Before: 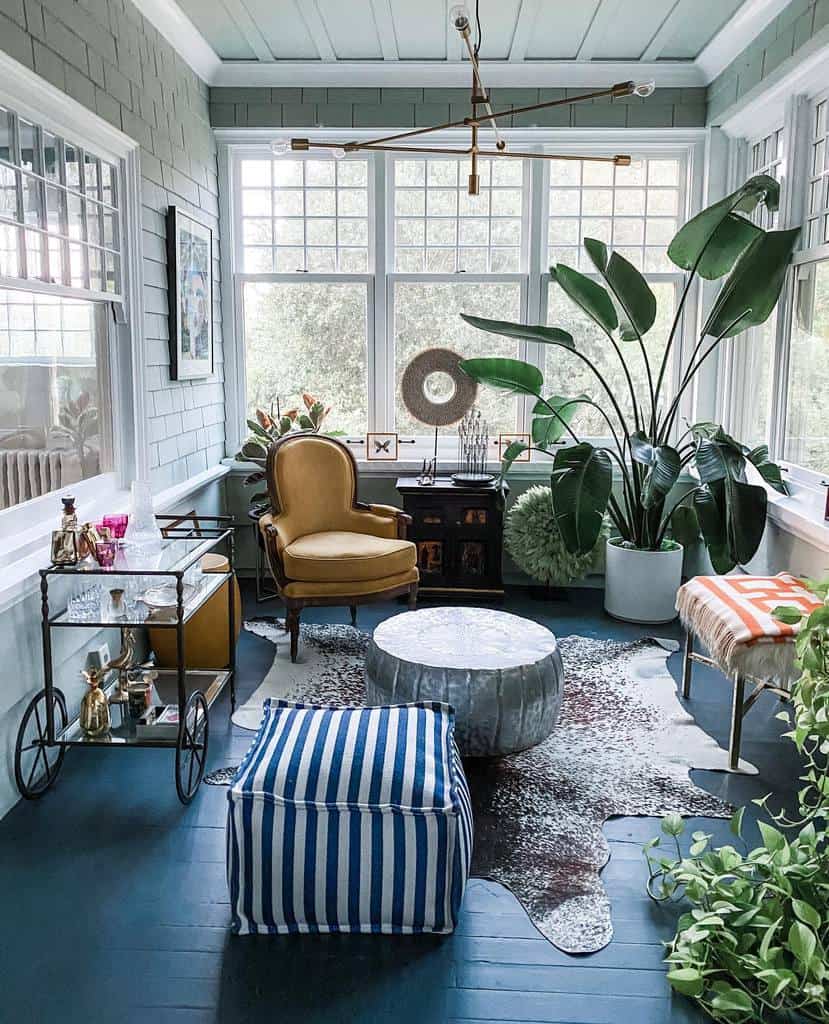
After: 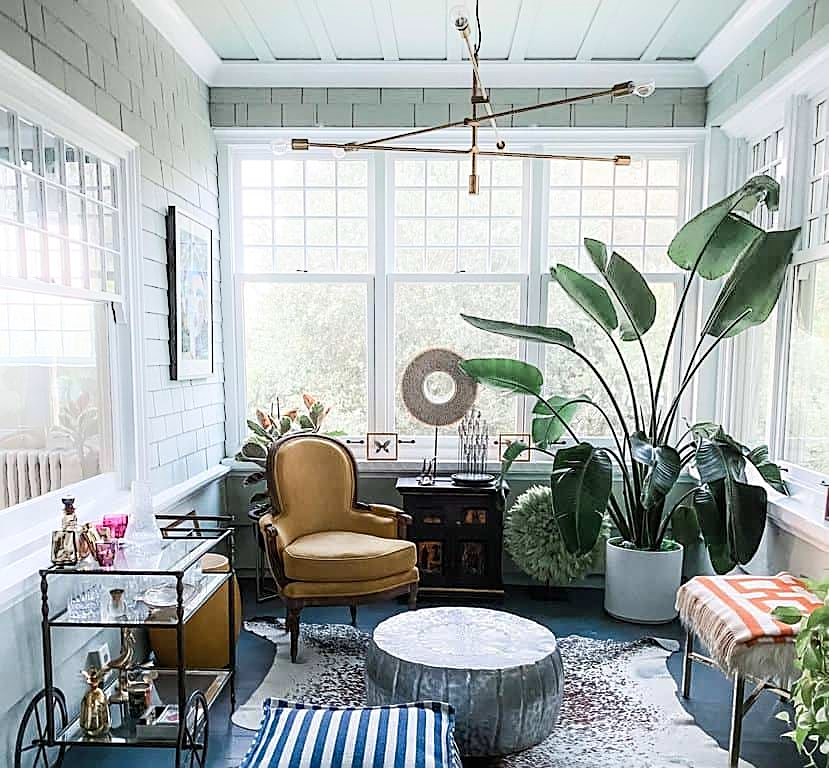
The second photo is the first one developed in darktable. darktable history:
shadows and highlights: shadows -21.31, highlights 99.38, soften with gaussian
sharpen: on, module defaults
crop: bottom 24.989%
